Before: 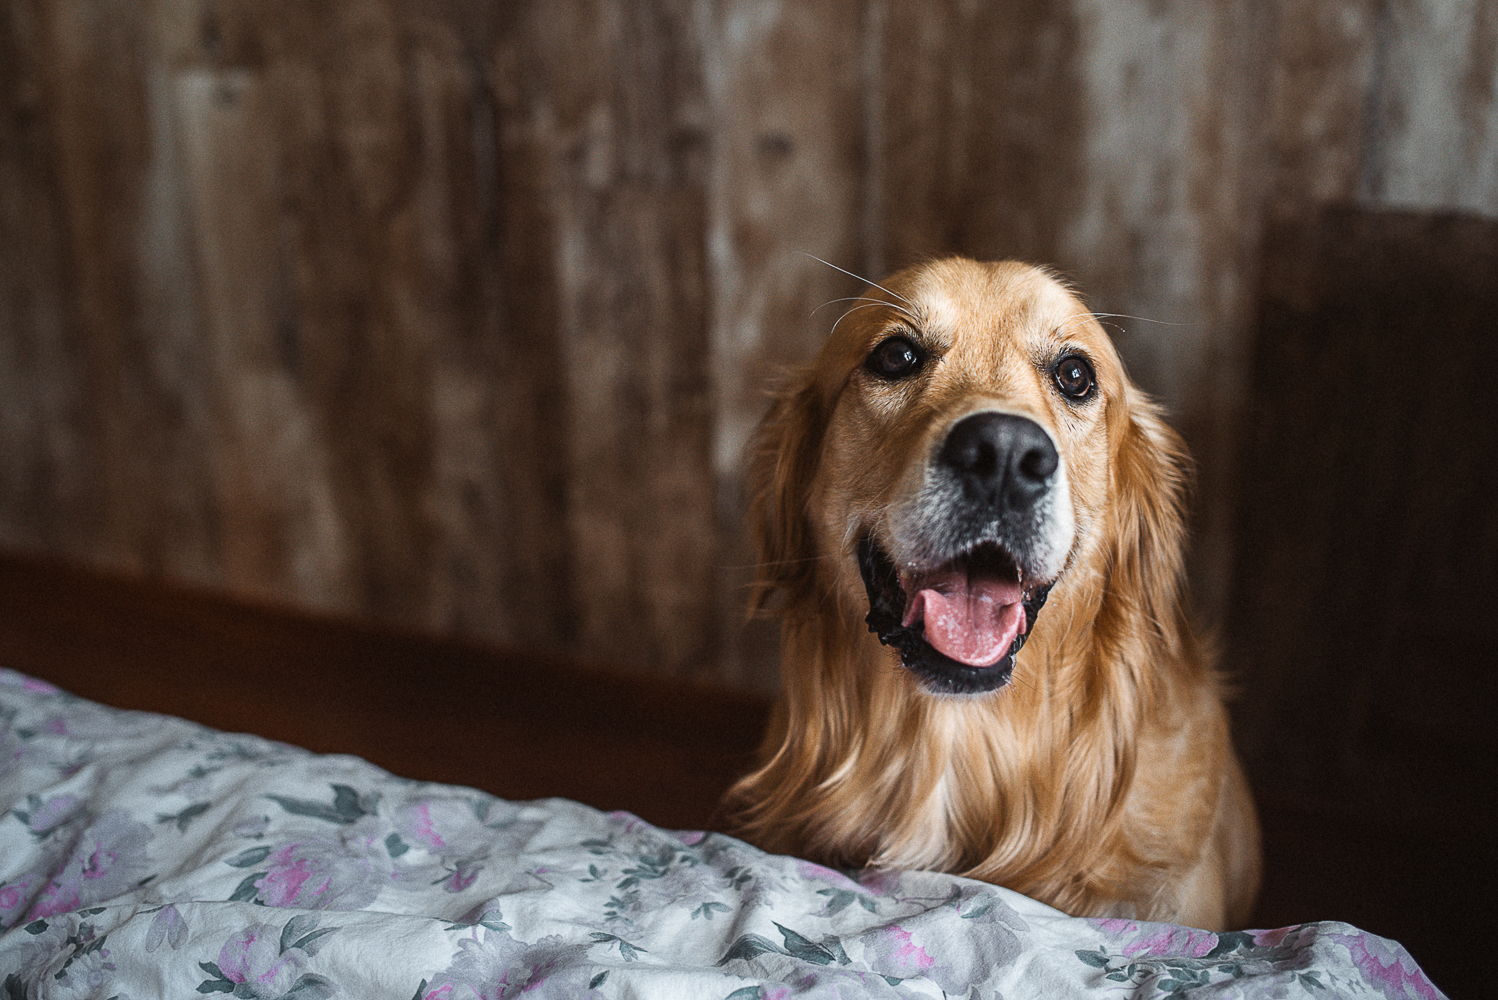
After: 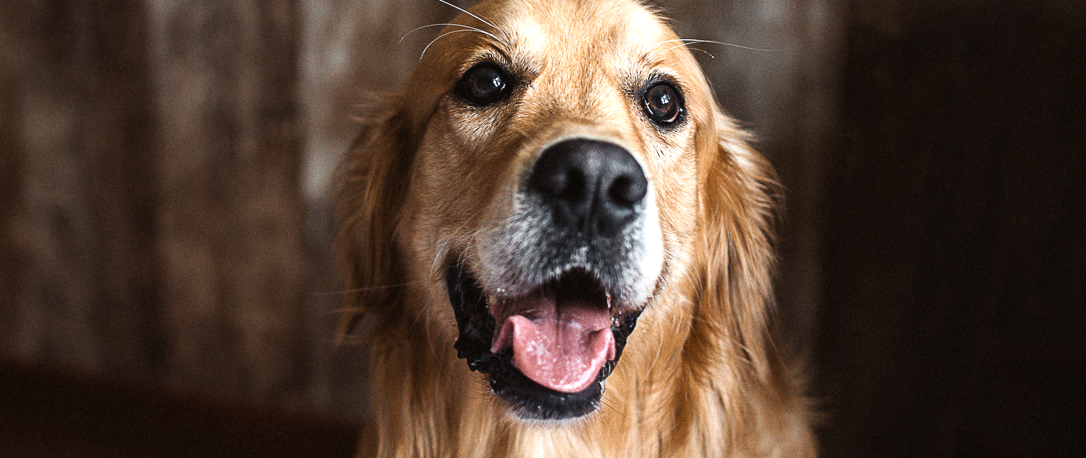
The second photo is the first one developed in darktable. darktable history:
tone equalizer: -8 EV -0.428 EV, -7 EV -0.42 EV, -6 EV -0.317 EV, -5 EV -0.213 EV, -3 EV 0.202 EV, -2 EV 0.359 EV, -1 EV 0.402 EV, +0 EV 0.447 EV, mask exposure compensation -0.507 EV
crop and rotate: left 27.453%, top 27.408%, bottom 26.787%
